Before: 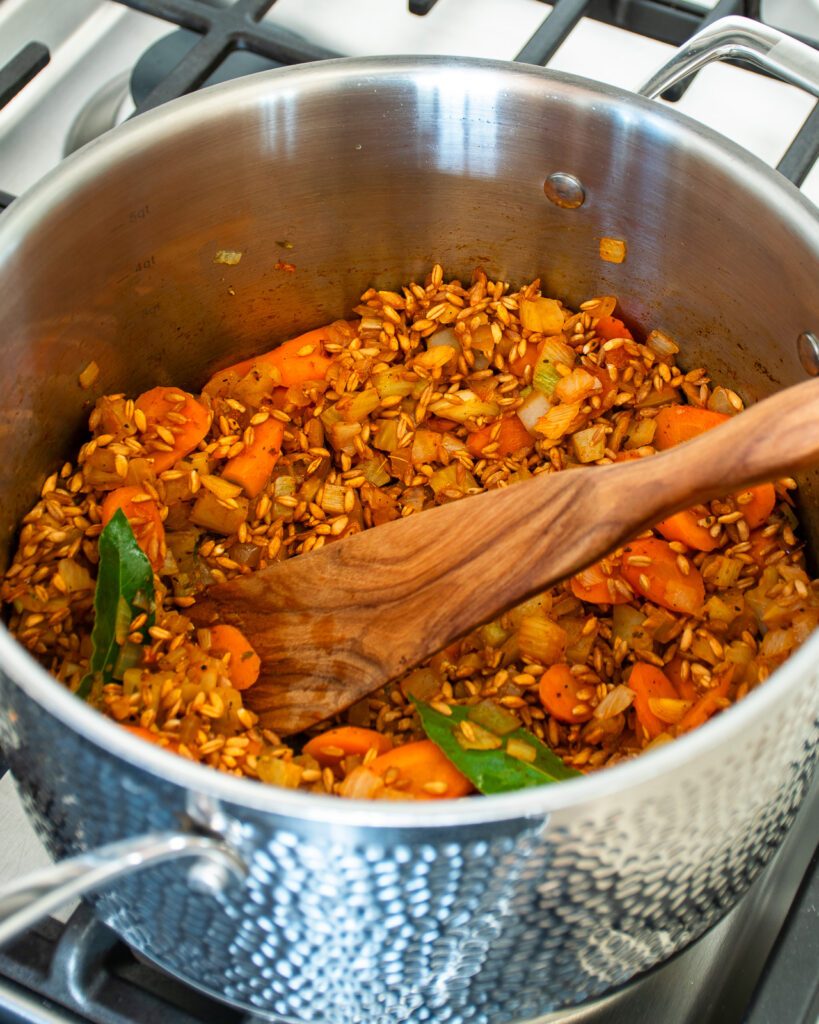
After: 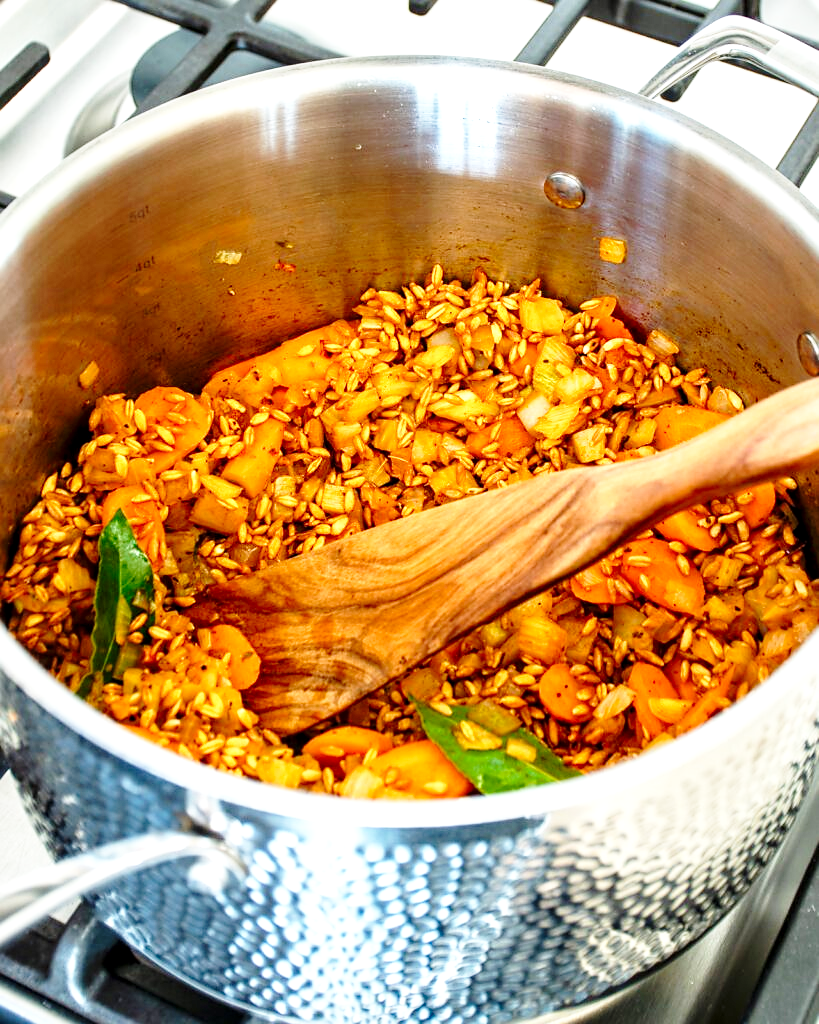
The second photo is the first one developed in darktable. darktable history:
sharpen: radius 1.612, amount 0.362, threshold 1.192
exposure: exposure 0.252 EV, compensate exposure bias true, compensate highlight preservation false
base curve: curves: ch0 [(0, 0) (0.028, 0.03) (0.121, 0.232) (0.46, 0.748) (0.859, 0.968) (1, 1)], preserve colors none
local contrast: highlights 83%, shadows 83%
